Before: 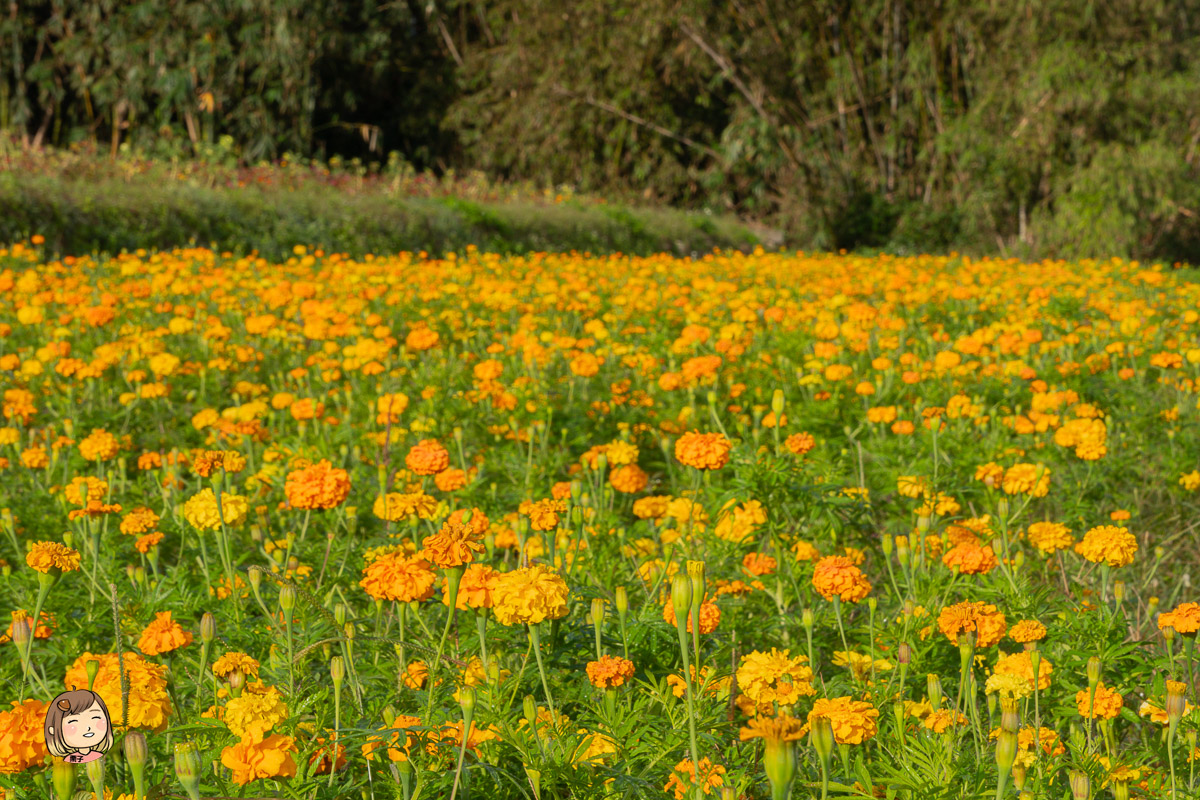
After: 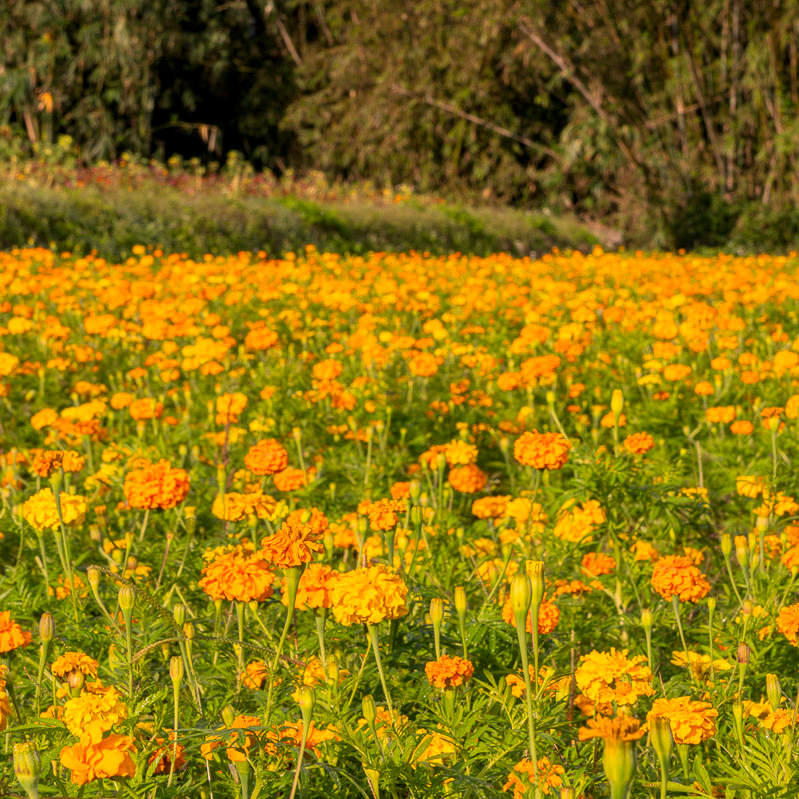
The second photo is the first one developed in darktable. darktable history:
color calibration: illuminant as shot in camera, x 0.358, y 0.373, temperature 4628.91 K
local contrast: on, module defaults
tone equalizer: edges refinement/feathering 500, mask exposure compensation -1.57 EV, preserve details no
crop and rotate: left 13.432%, right 19.923%
color correction: highlights a* 17.65, highlights b* 18.62
exposure: exposure 0.201 EV, compensate highlight preservation false
